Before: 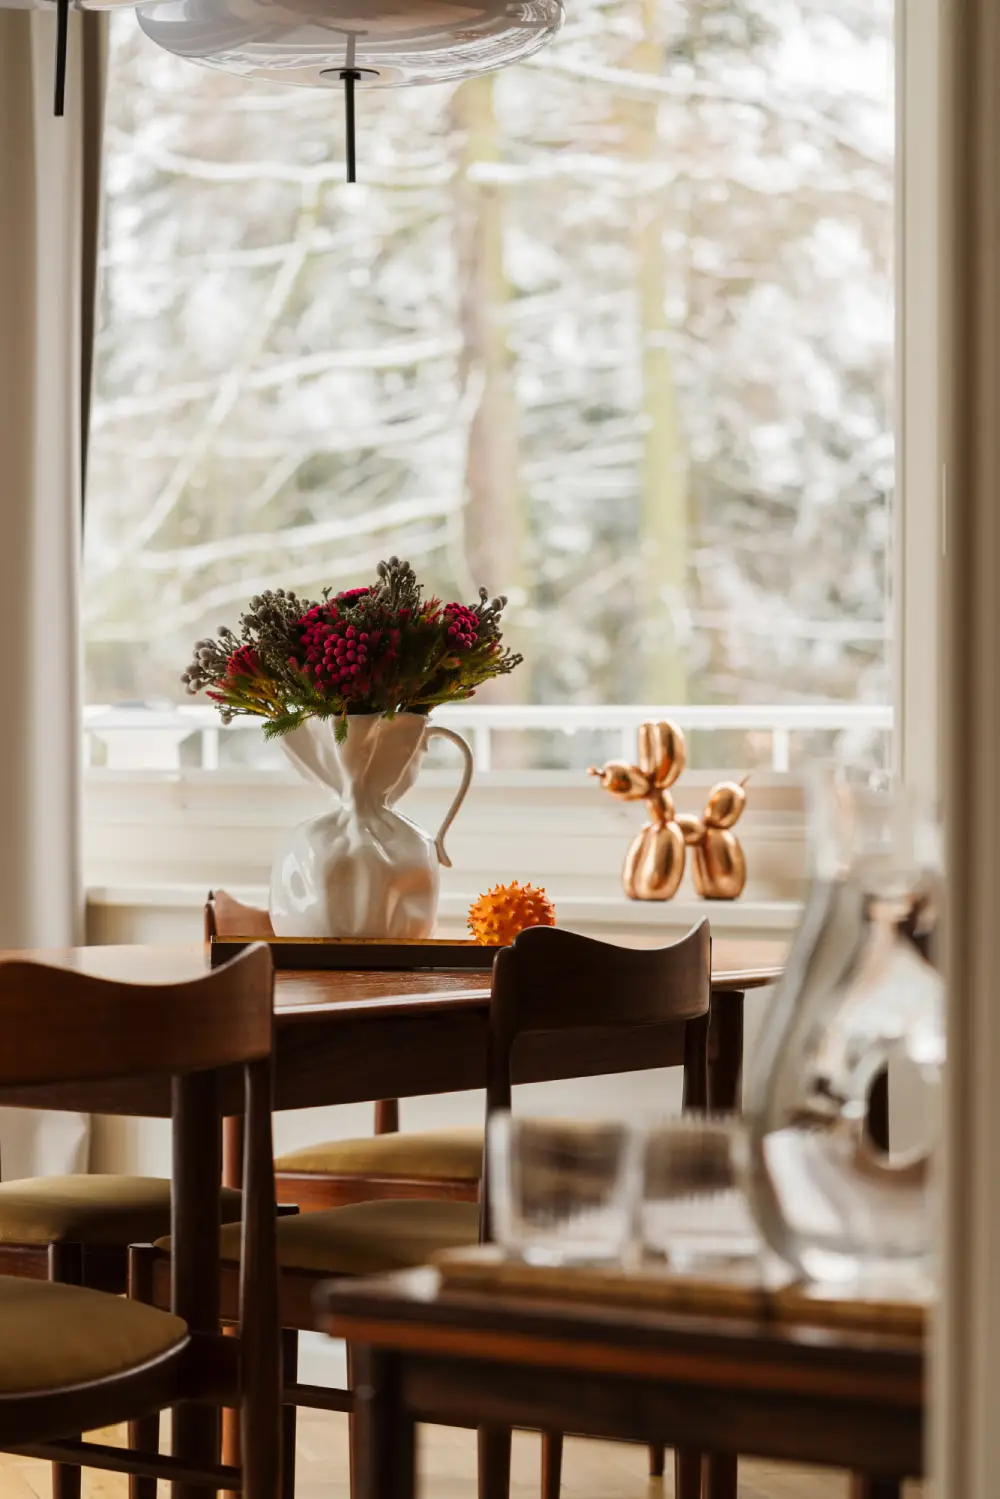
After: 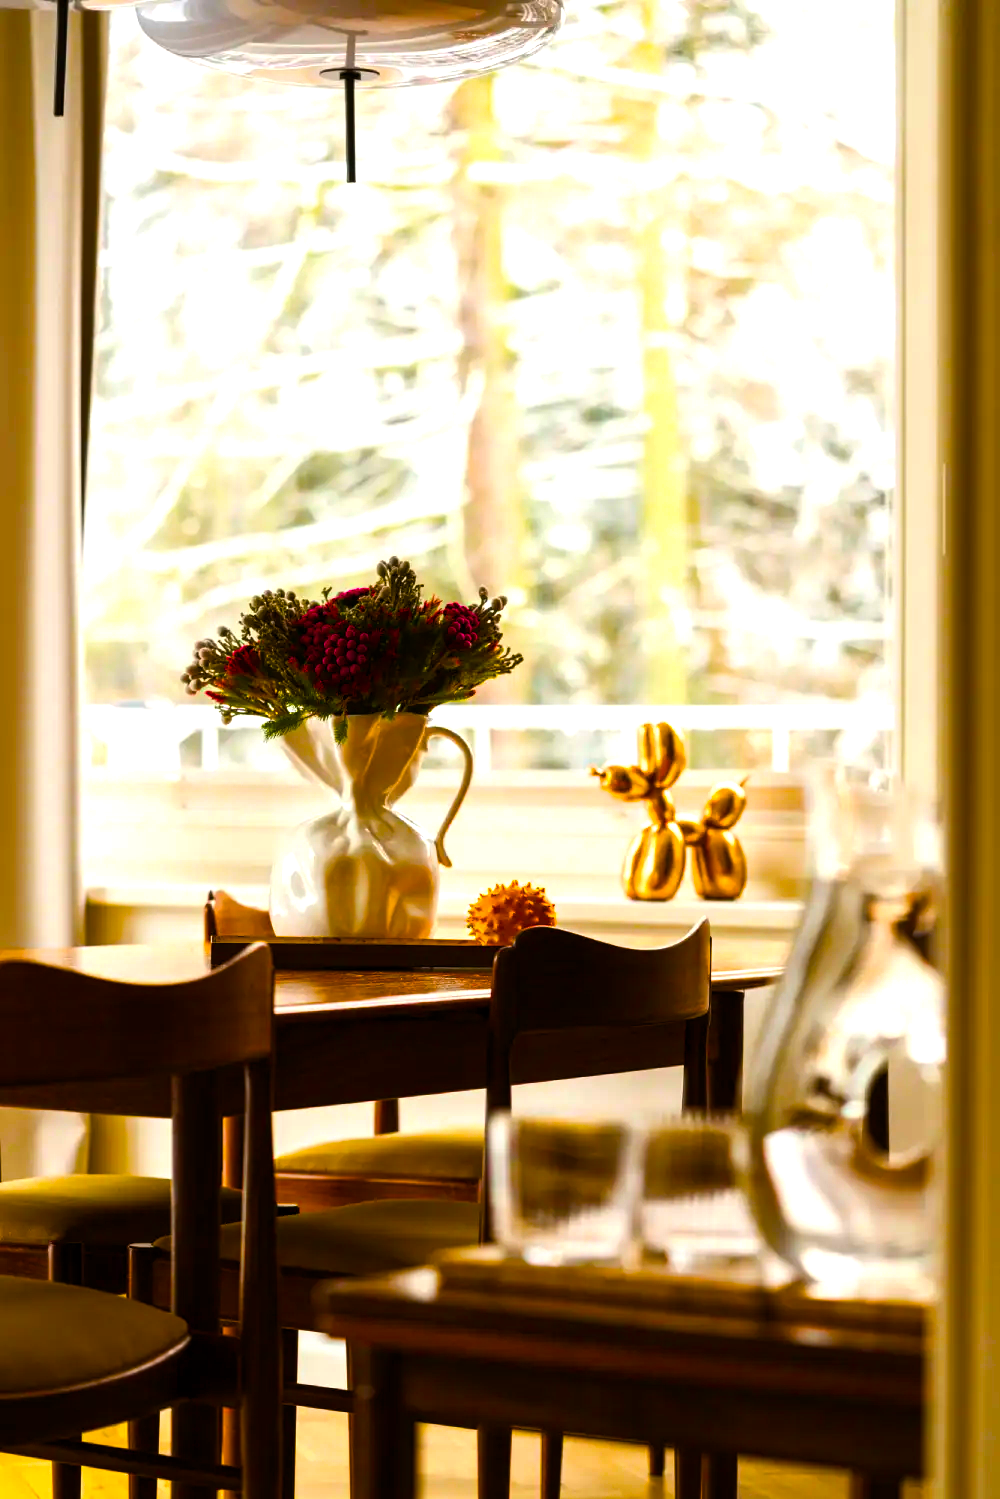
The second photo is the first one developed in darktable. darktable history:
tone equalizer: on, module defaults
color balance rgb: highlights gain › luminance 14.516%, perceptual saturation grading › global saturation 65.782%, perceptual saturation grading › highlights 59.366%, perceptual saturation grading › mid-tones 49.832%, perceptual saturation grading › shadows 49.875%, perceptual brilliance grading › global brilliance 15.346%, perceptual brilliance grading › shadows -35.329%, global vibrance 20%
